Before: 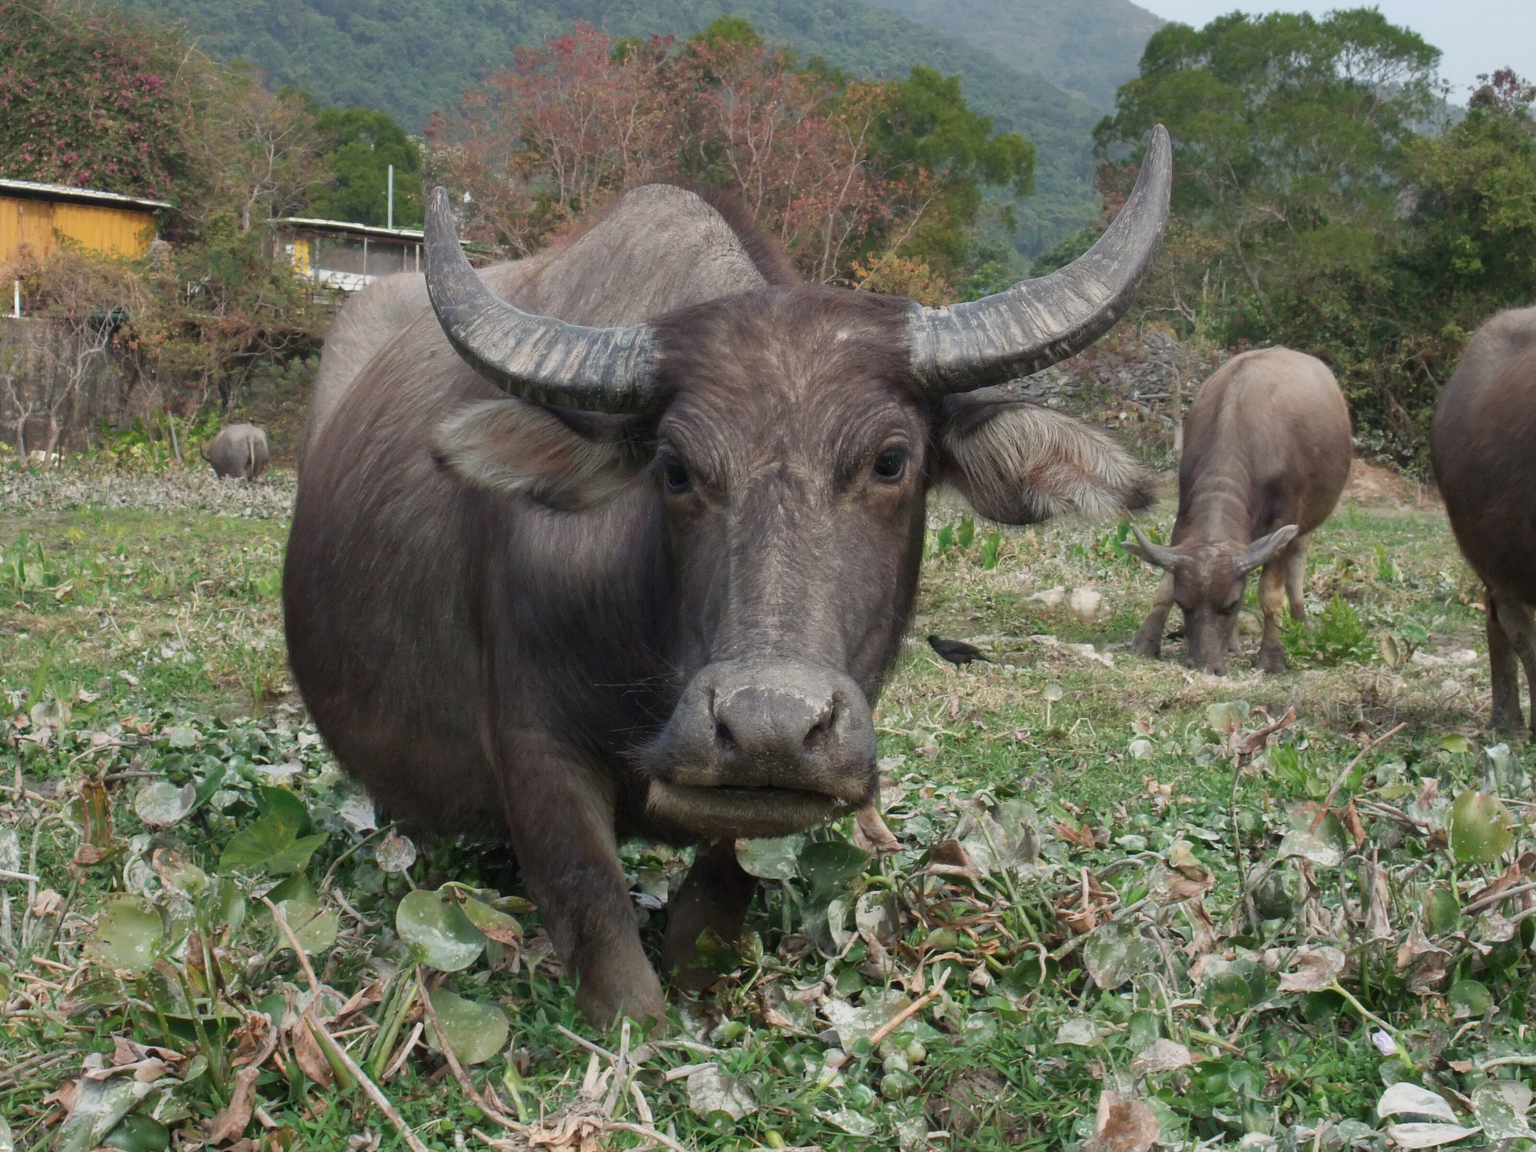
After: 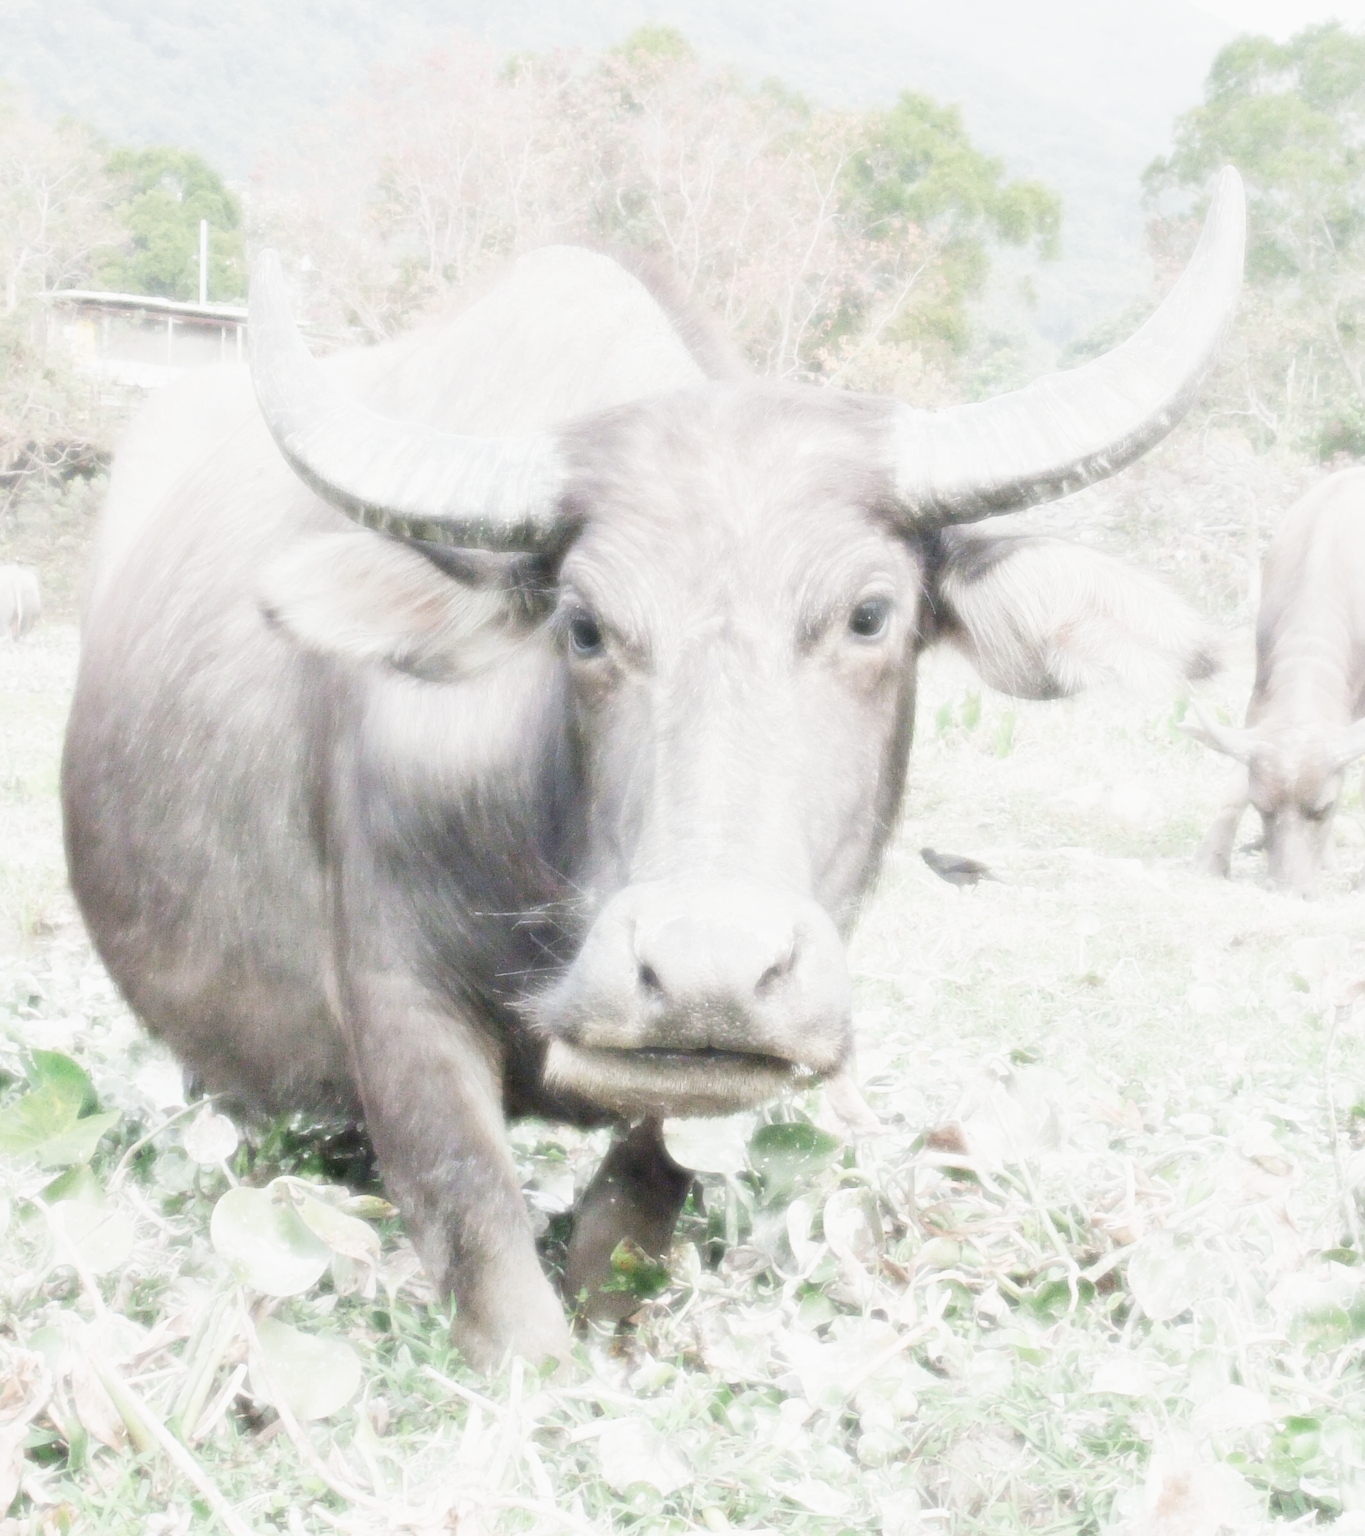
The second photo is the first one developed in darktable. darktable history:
crop and rotate: left 15.546%, right 17.787%
exposure: black level correction 0.001, exposure 2.607 EV, compensate exposure bias true, compensate highlight preservation false
haze removal: strength -0.9, distance 0.225, compatibility mode true, adaptive false
sigmoid: contrast 1.7, skew -0.2, preserve hue 0%, red attenuation 0.1, red rotation 0.035, green attenuation 0.1, green rotation -0.017, blue attenuation 0.15, blue rotation -0.052, base primaries Rec2020
